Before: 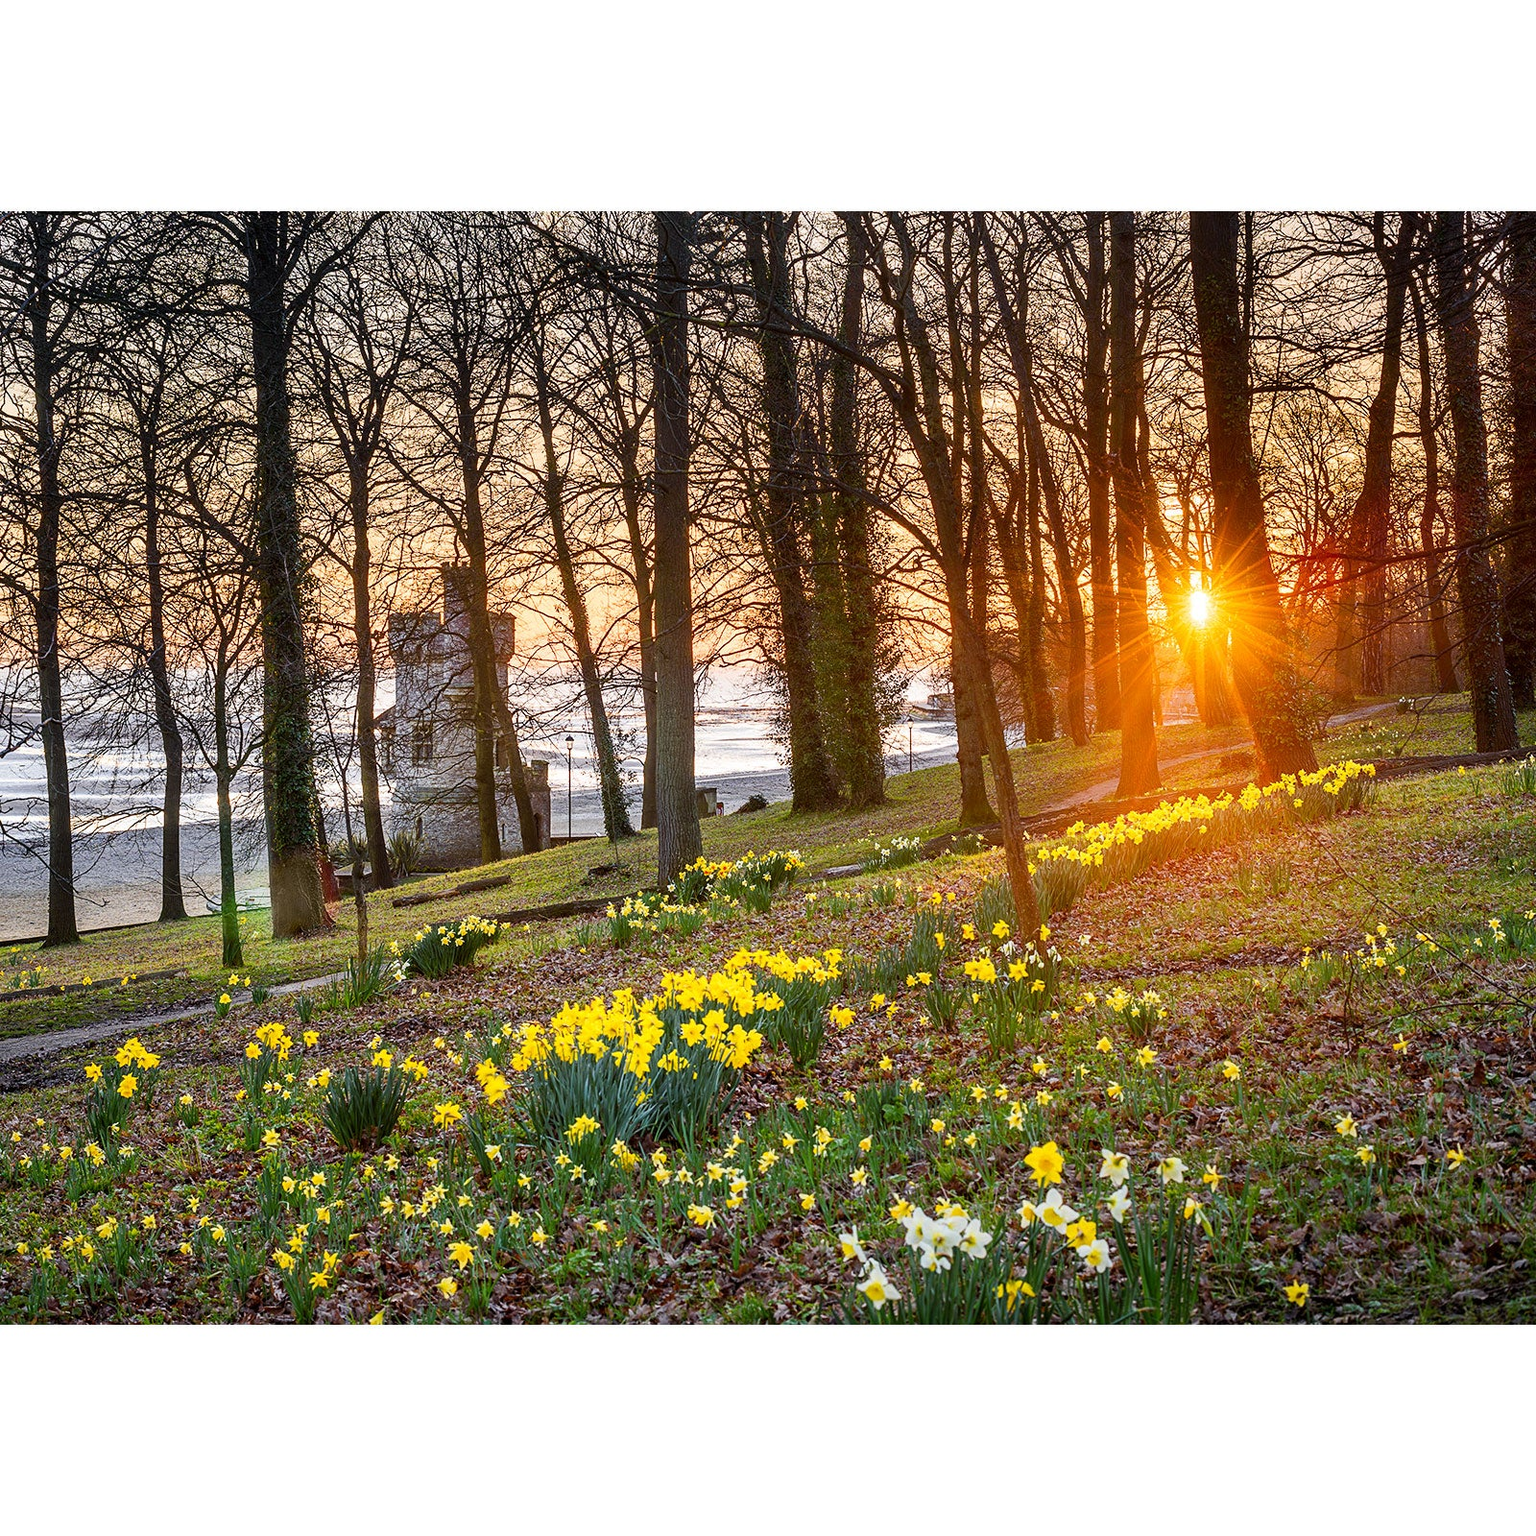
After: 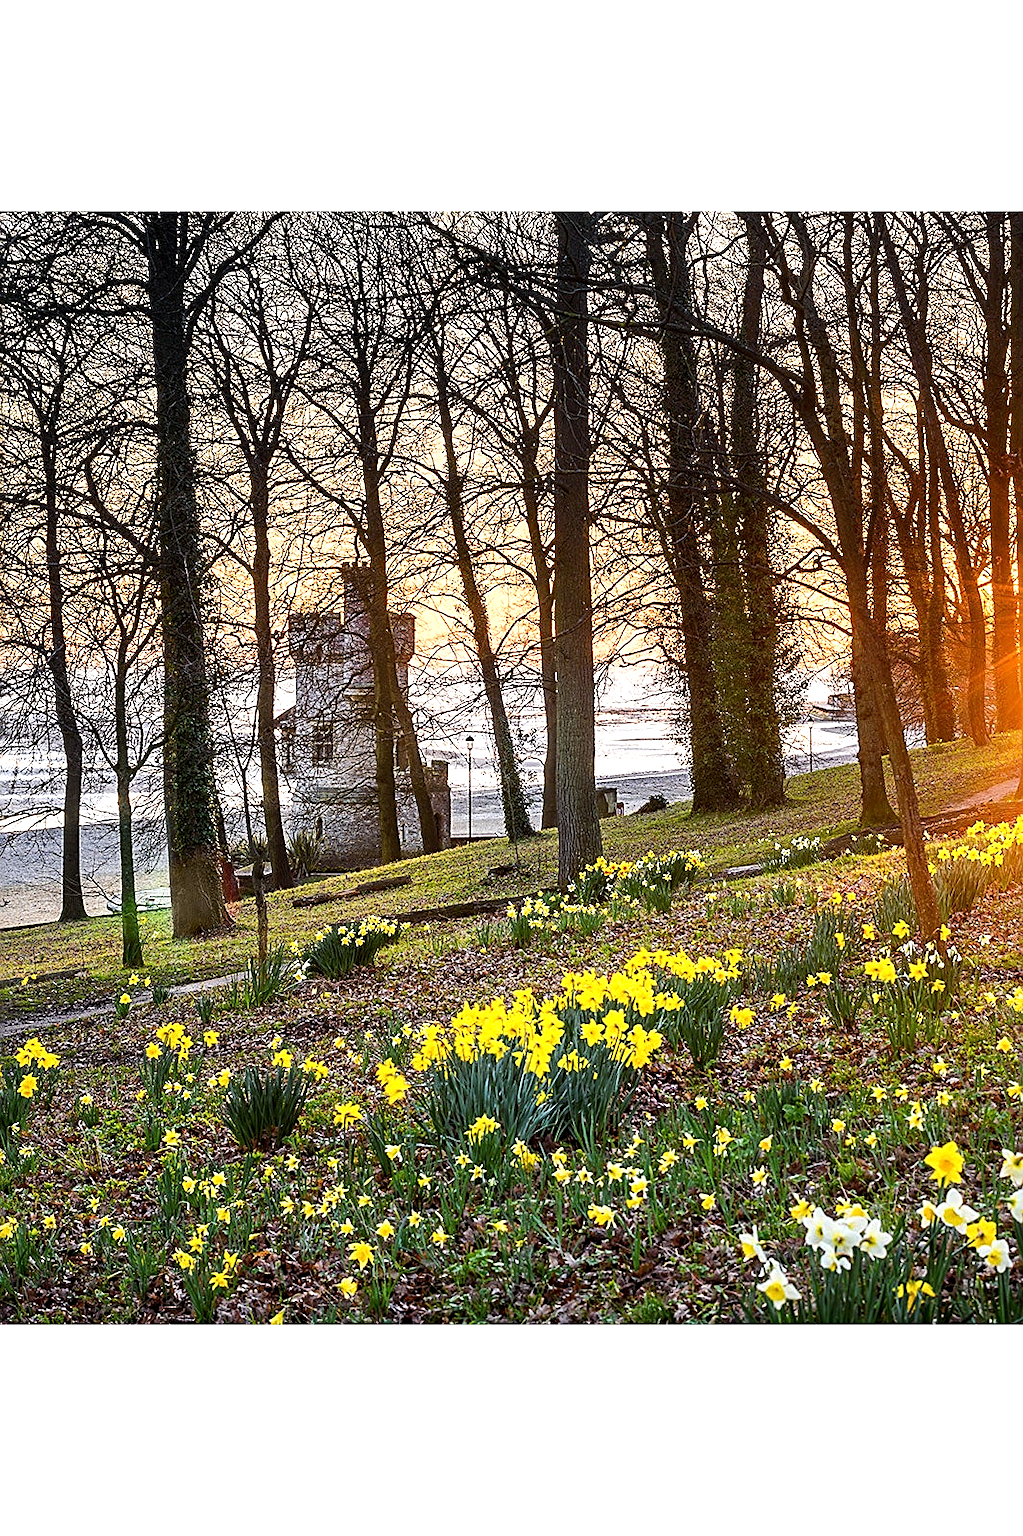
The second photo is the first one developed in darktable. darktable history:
sharpen: on, module defaults
crop and rotate: left 6.617%, right 26.717%
tone equalizer: -8 EV -0.417 EV, -7 EV -0.389 EV, -6 EV -0.333 EV, -5 EV -0.222 EV, -3 EV 0.222 EV, -2 EV 0.333 EV, -1 EV 0.389 EV, +0 EV 0.417 EV, edges refinement/feathering 500, mask exposure compensation -1.57 EV, preserve details no
